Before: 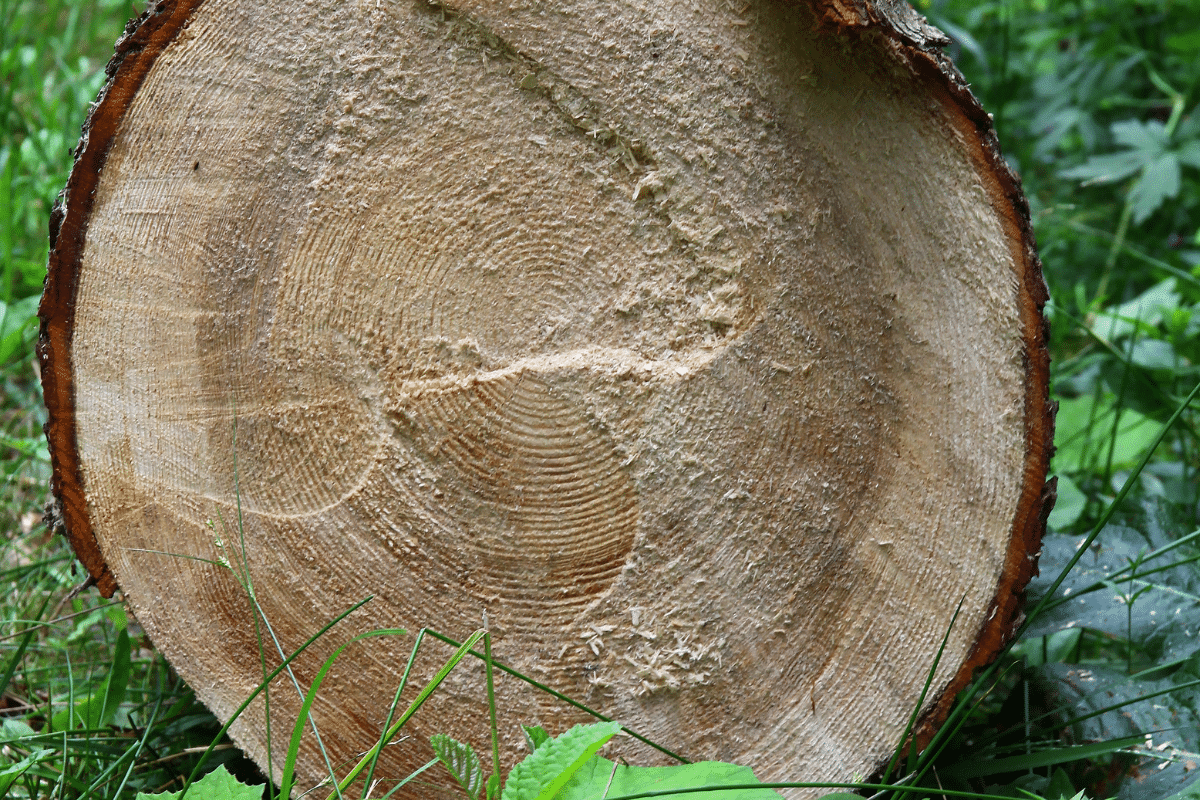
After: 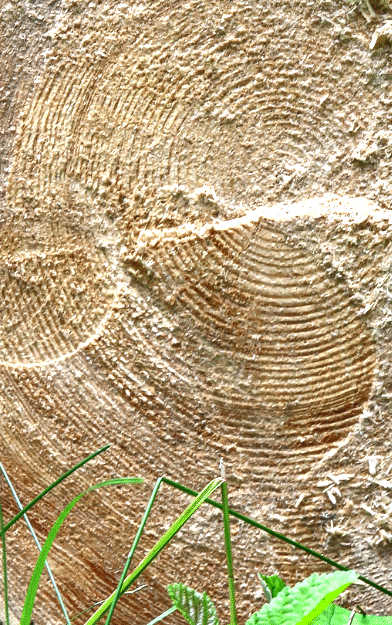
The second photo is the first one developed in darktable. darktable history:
crop and rotate: left 21.944%, top 18.905%, right 45.353%, bottom 2.969%
shadows and highlights: soften with gaussian
exposure: black level correction 0, exposure 0.89 EV, compensate highlight preservation false
local contrast: on, module defaults
